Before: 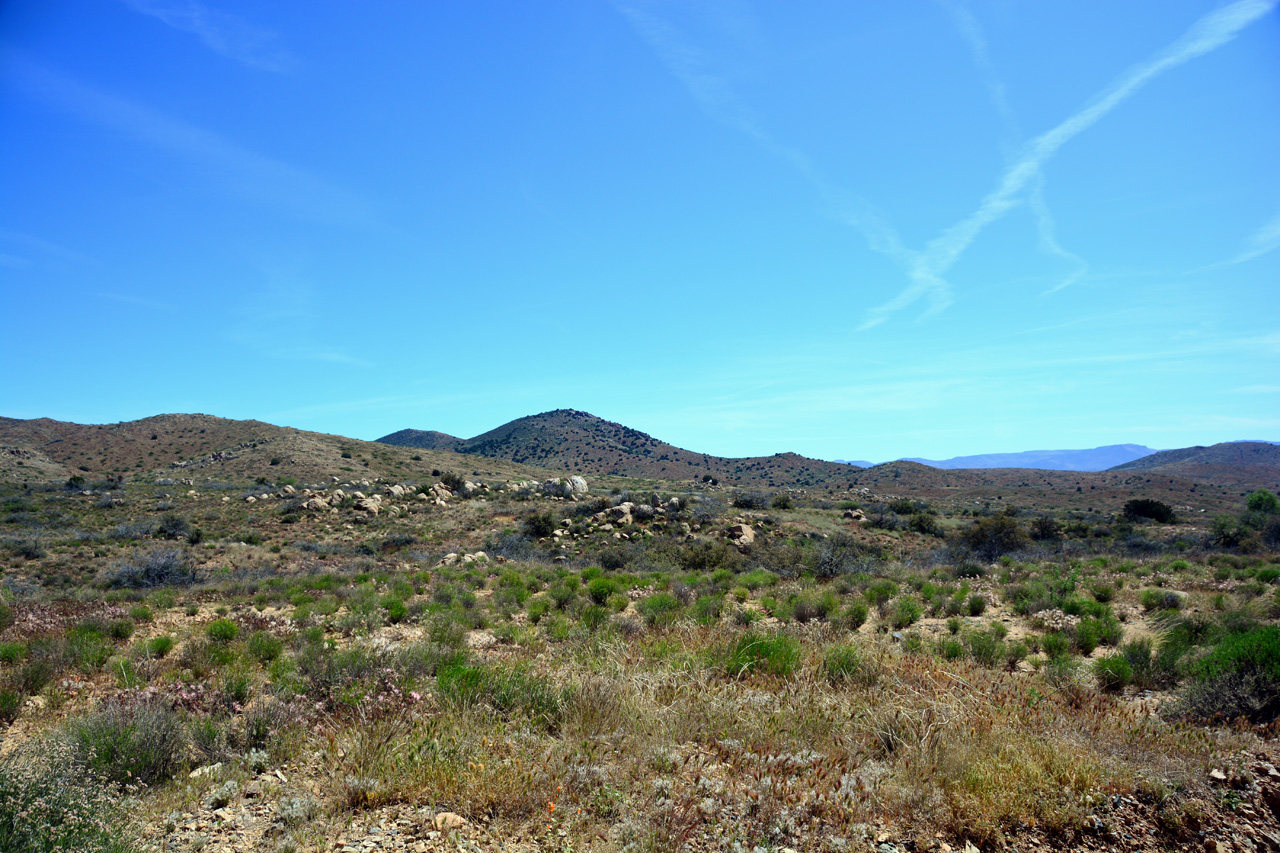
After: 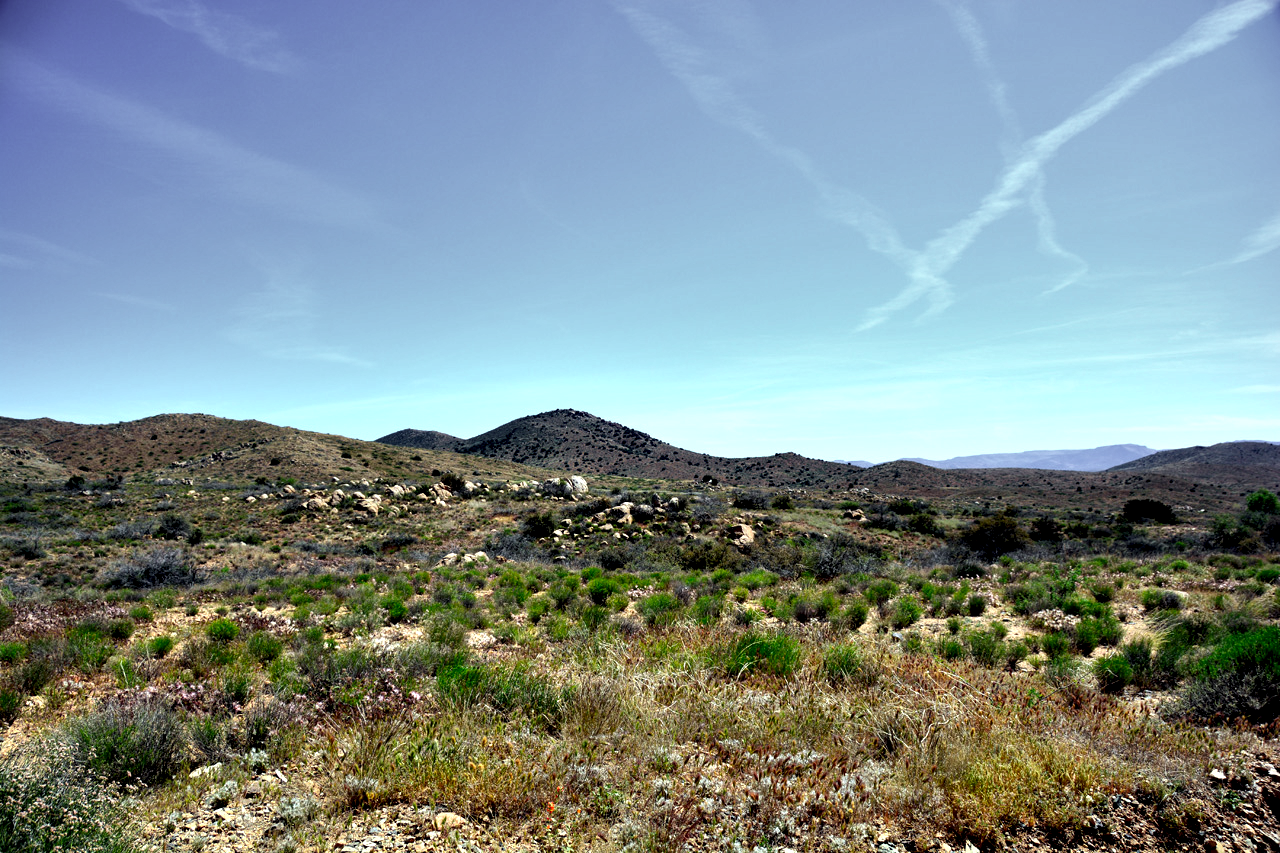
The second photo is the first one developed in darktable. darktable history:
contrast equalizer: octaves 7, y [[0.6 ×6], [0.55 ×6], [0 ×6], [0 ×6], [0 ×6]]
color zones: curves: ch1 [(0.25, 0.61) (0.75, 0.248)]
local contrast: highlights 100%, shadows 100%, detail 120%, midtone range 0.2
